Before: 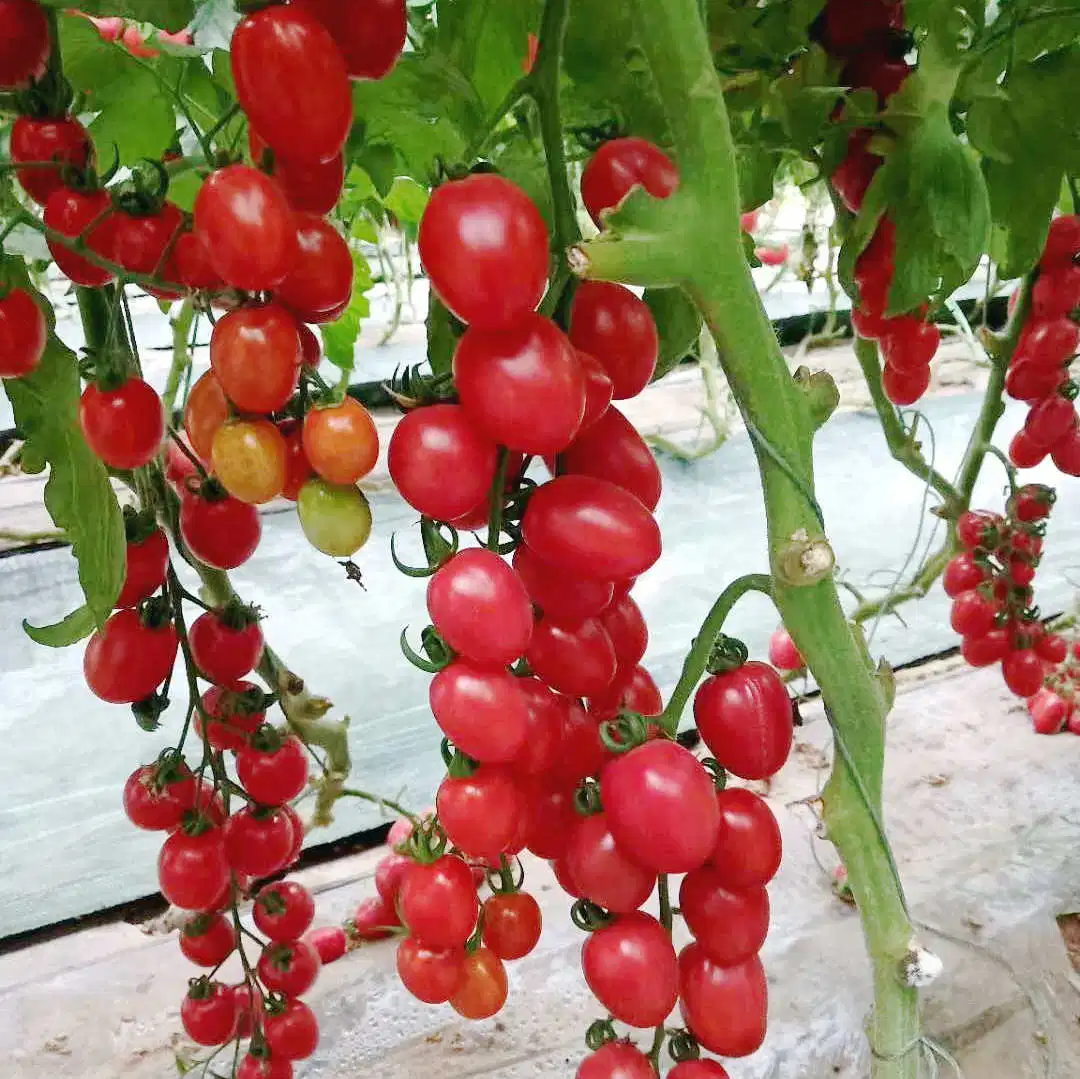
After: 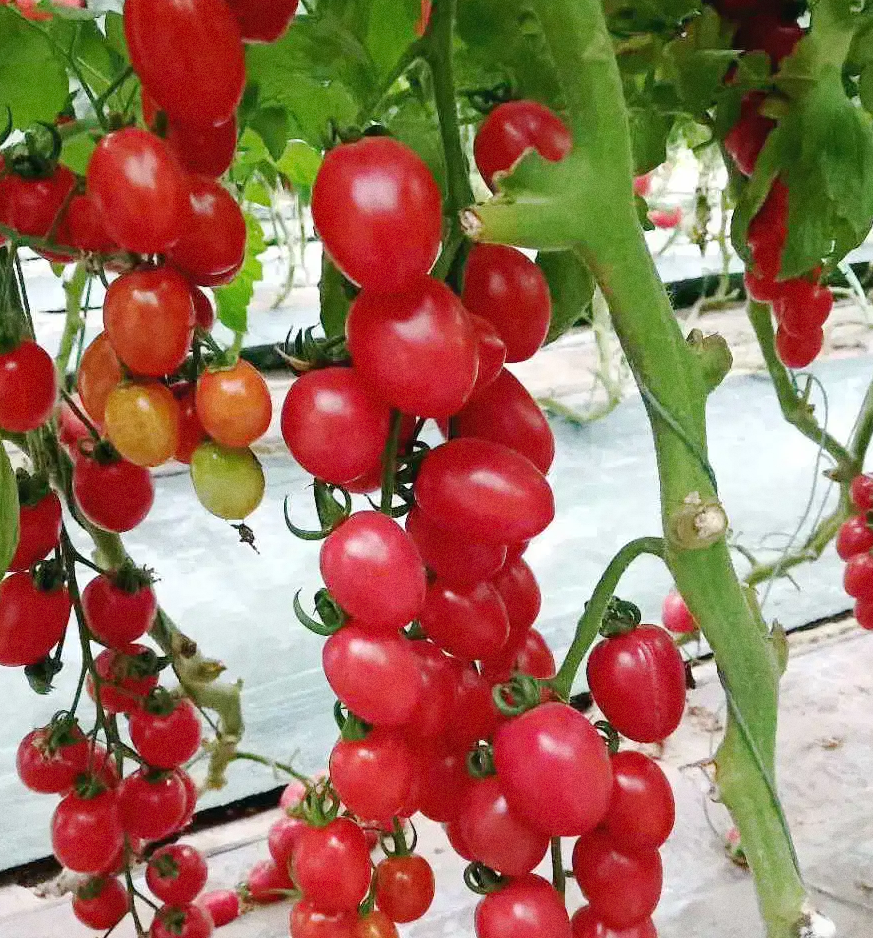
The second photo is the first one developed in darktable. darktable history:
crop: left 9.929%, top 3.475%, right 9.188%, bottom 9.529%
grain: strength 26%
